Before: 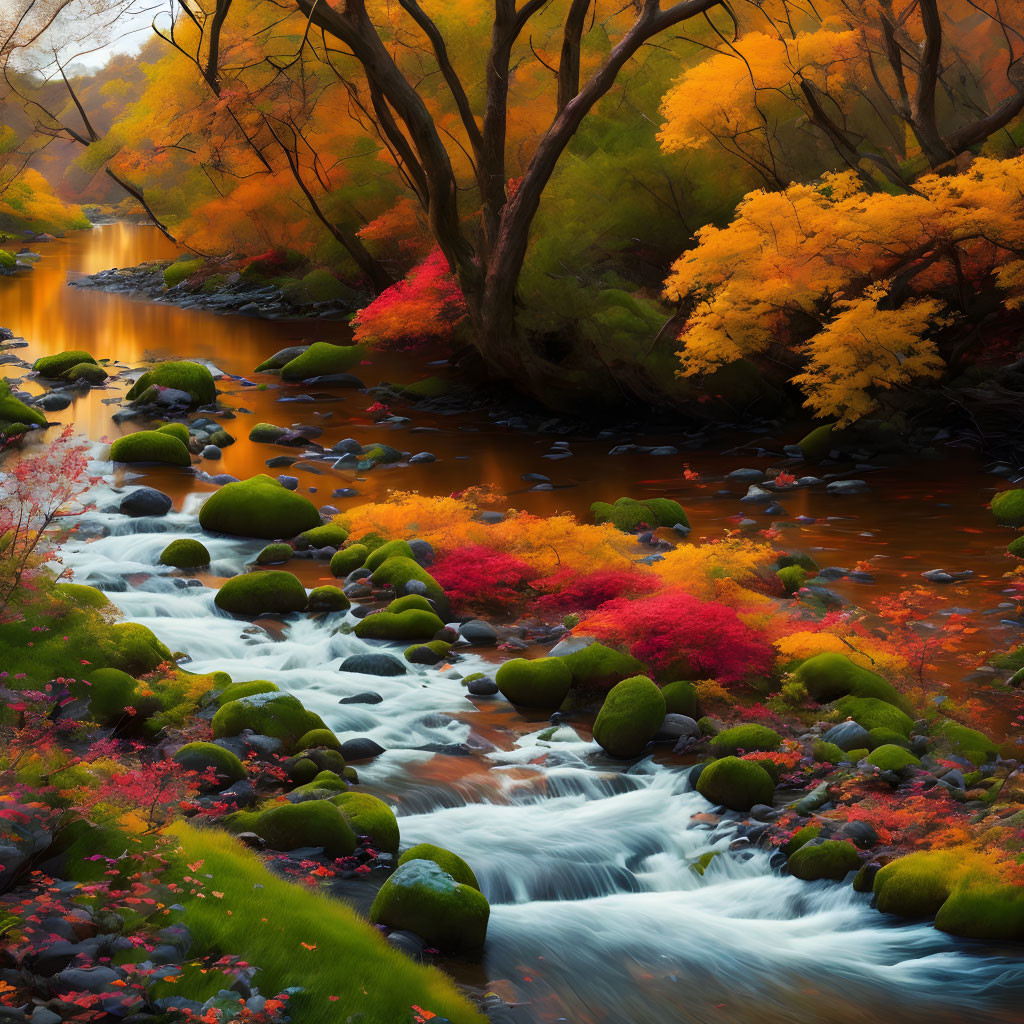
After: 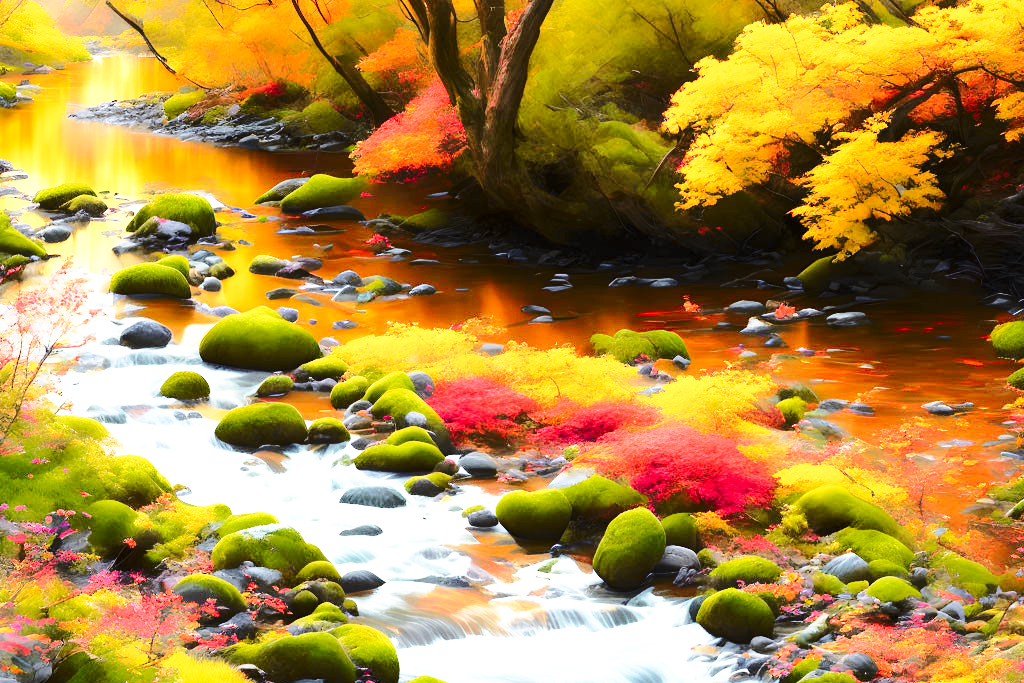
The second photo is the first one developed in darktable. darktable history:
crop: top 16.483%, bottom 16.768%
color correction: highlights a* -0.196, highlights b* -0.136
tone curve: curves: ch0 [(0, 0) (0.239, 0.248) (0.508, 0.606) (0.828, 0.878) (1, 1)]; ch1 [(0, 0) (0.401, 0.42) (0.45, 0.464) (0.492, 0.498) (0.511, 0.507) (0.561, 0.549) (0.688, 0.726) (1, 1)]; ch2 [(0, 0) (0.411, 0.433) (0.5, 0.504) (0.545, 0.574) (1, 1)], color space Lab, independent channels, preserve colors none
base curve: curves: ch0 [(0, 0) (0.028, 0.03) (0.121, 0.232) (0.46, 0.748) (0.859, 0.968) (1, 1)], preserve colors none
exposure: black level correction 0, exposure 1.374 EV, compensate highlight preservation false
